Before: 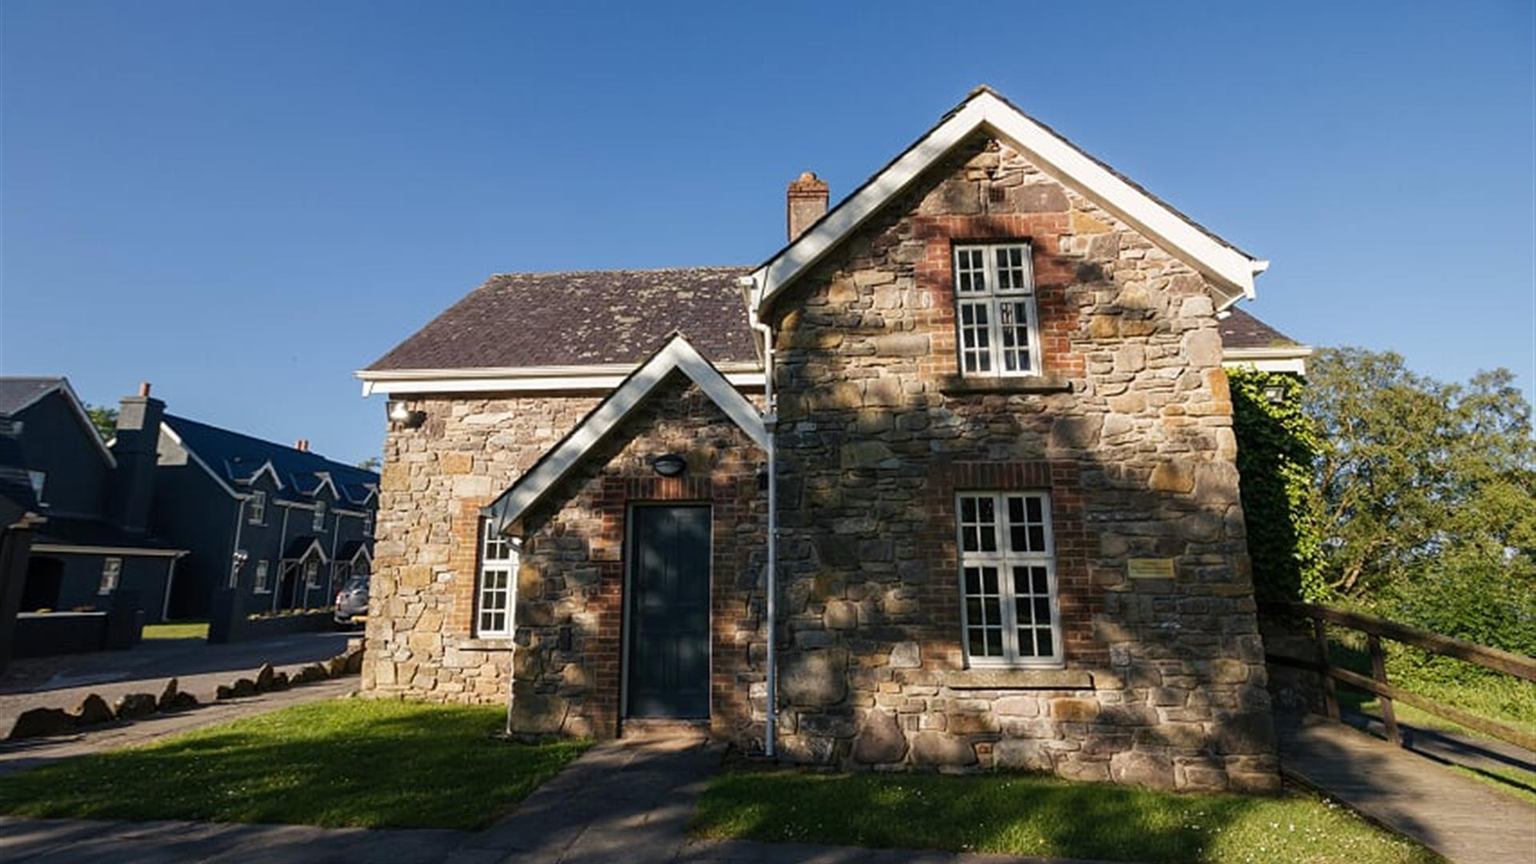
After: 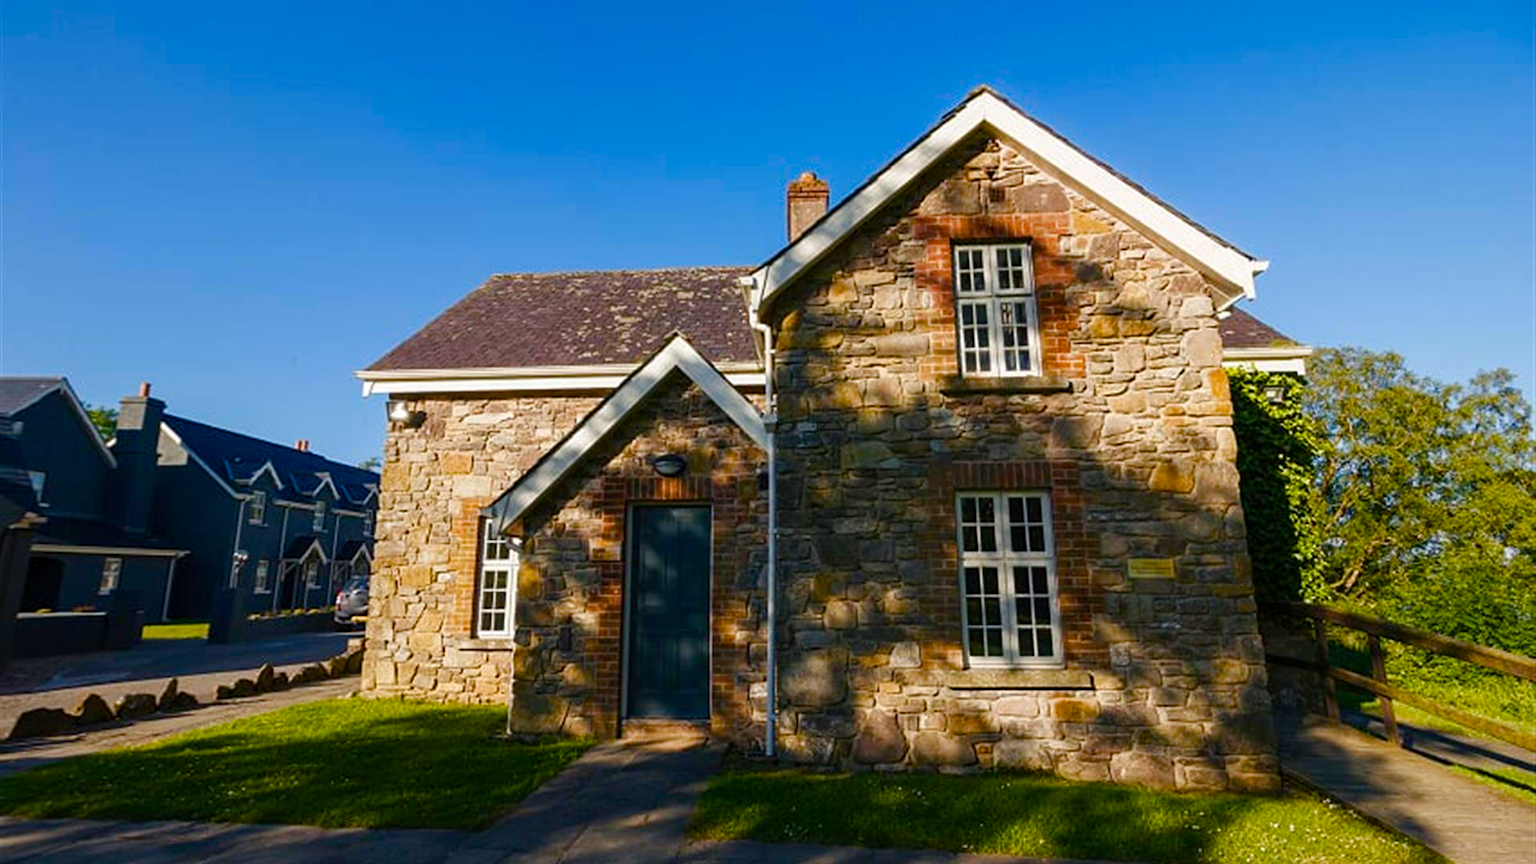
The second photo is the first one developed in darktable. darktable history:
color balance rgb: shadows fall-off 102.927%, linear chroma grading › global chroma 15.072%, perceptual saturation grading › global saturation 20%, perceptual saturation grading › highlights -25.809%, perceptual saturation grading › shadows 49.251%, mask middle-gray fulcrum 23.021%, global vibrance 20%
